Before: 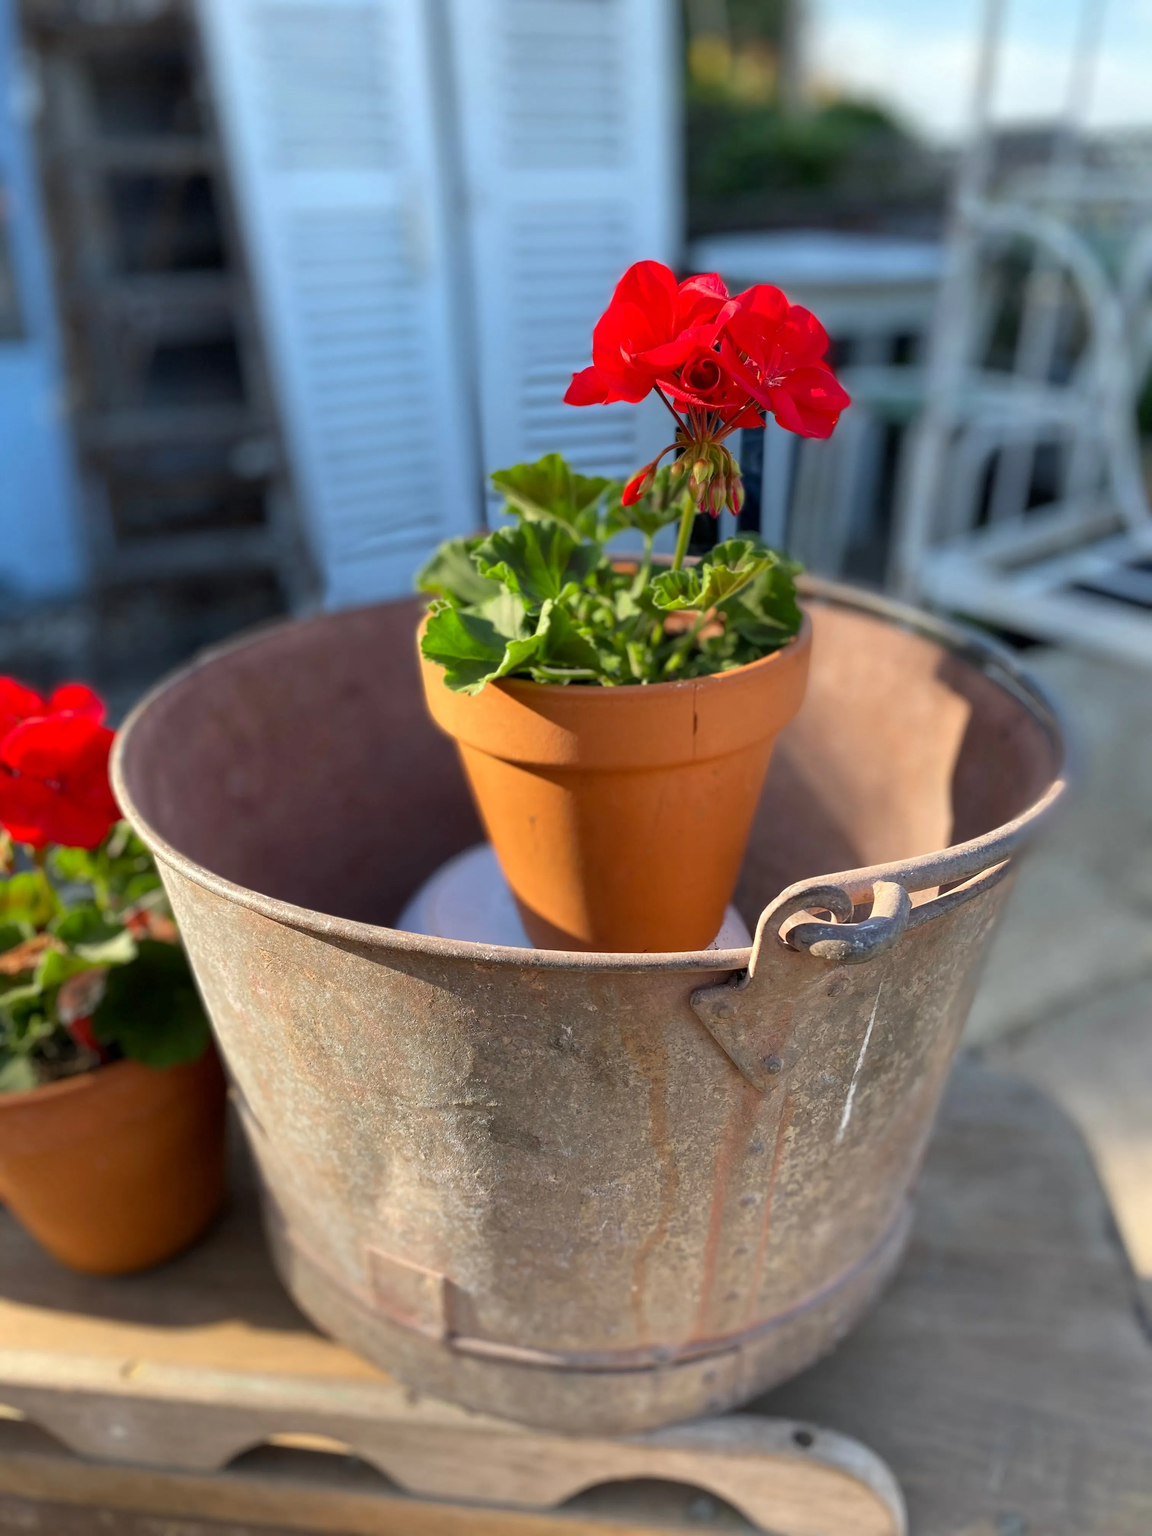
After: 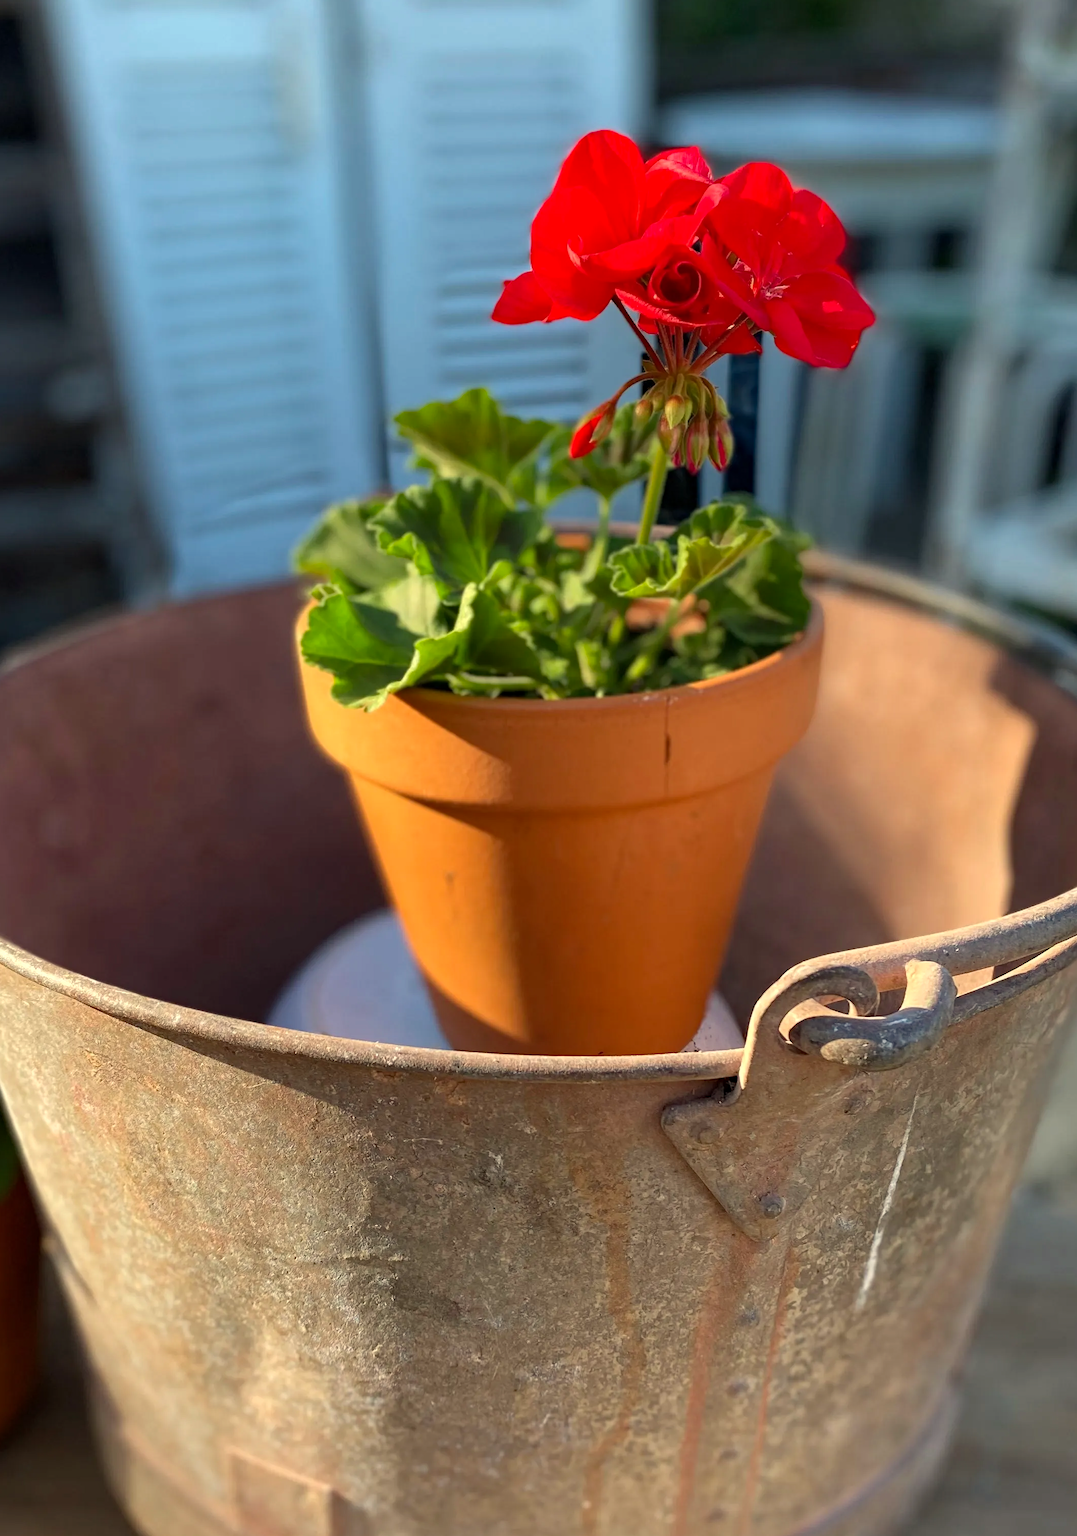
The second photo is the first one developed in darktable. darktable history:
haze removal: compatibility mode true, adaptive false
crop and rotate: left 17.046%, top 10.659%, right 12.989%, bottom 14.553%
white balance: red 1.029, blue 0.92
tone equalizer: on, module defaults
